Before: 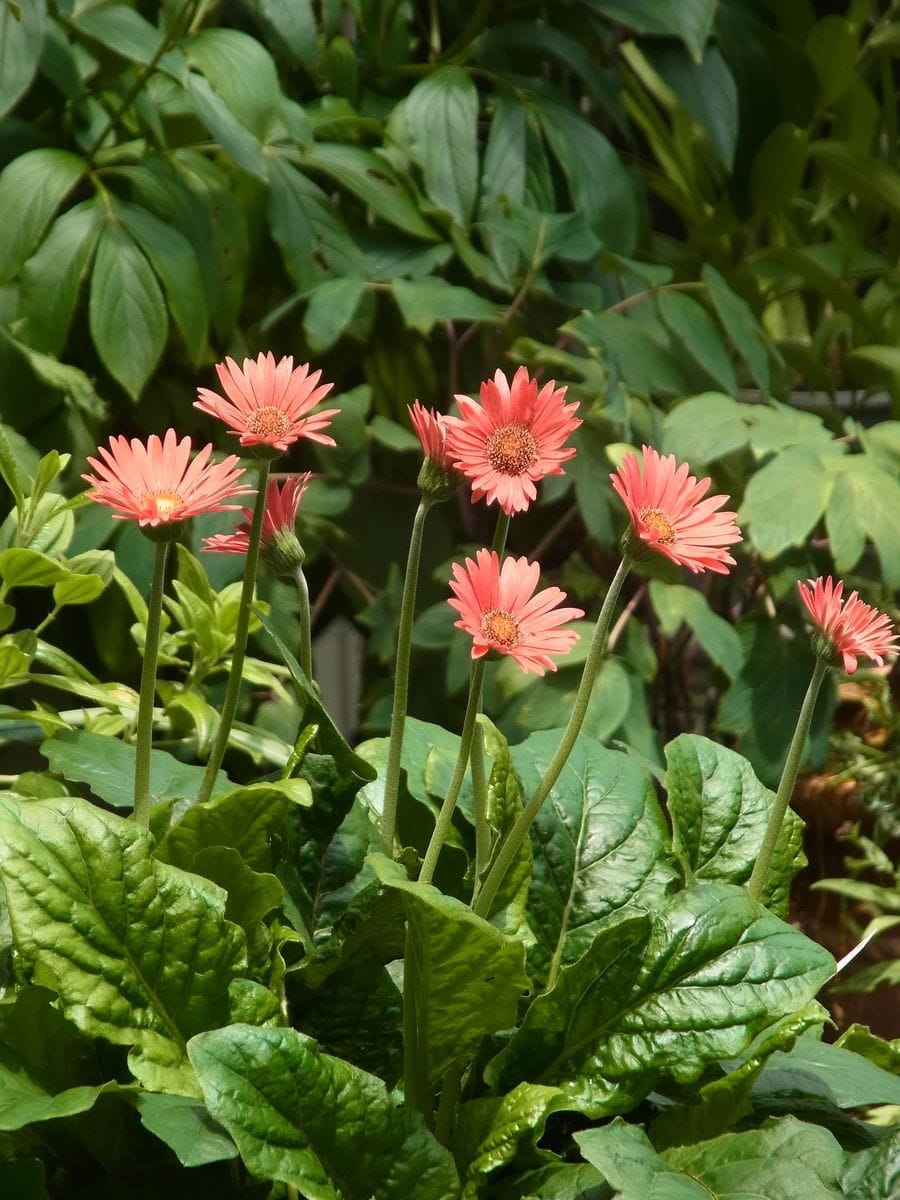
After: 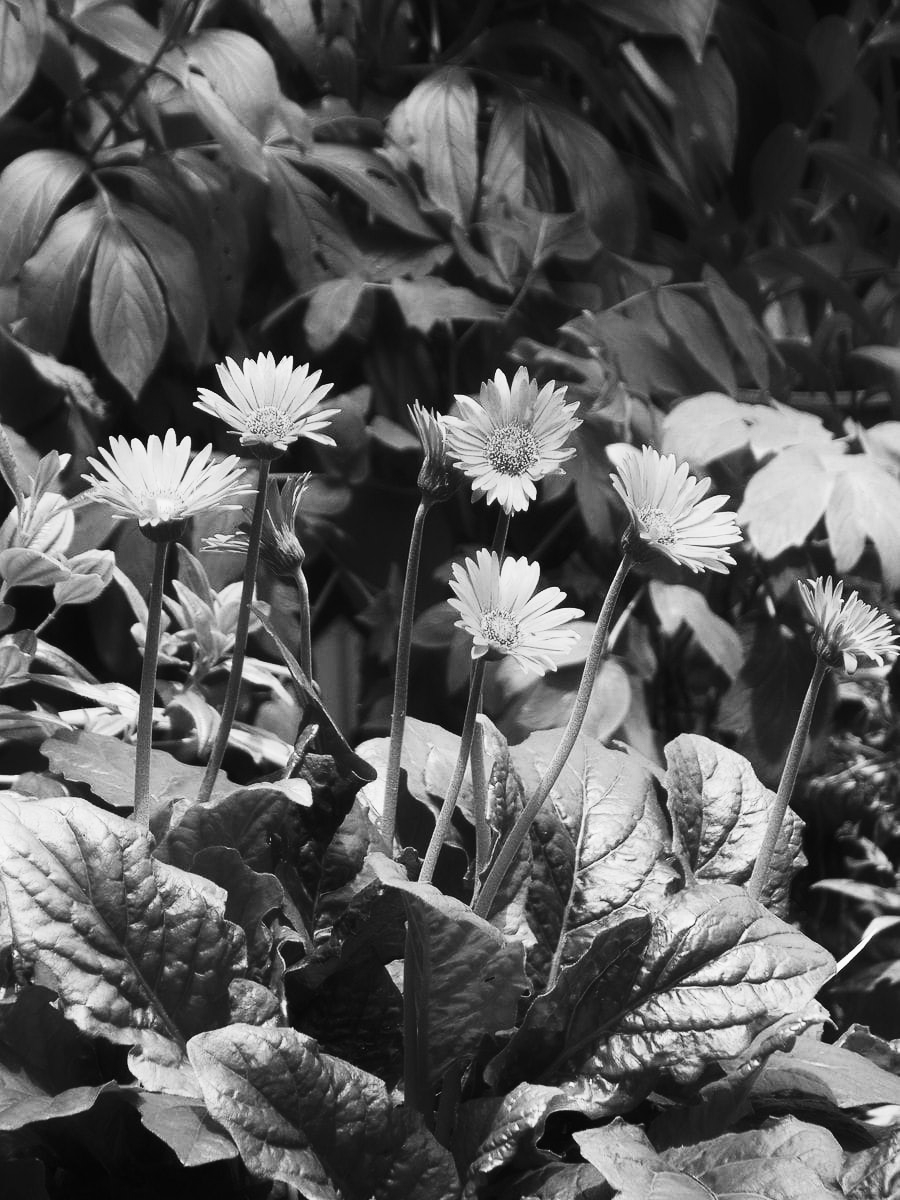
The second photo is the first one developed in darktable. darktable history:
contrast equalizer: y [[0.5, 0.496, 0.435, 0.435, 0.496, 0.5], [0.5 ×6], [0.5 ×6], [0 ×6], [0 ×6]]
contrast brightness saturation: contrast 0.4, brightness 0.1, saturation 0.21
monochrome: on, module defaults
